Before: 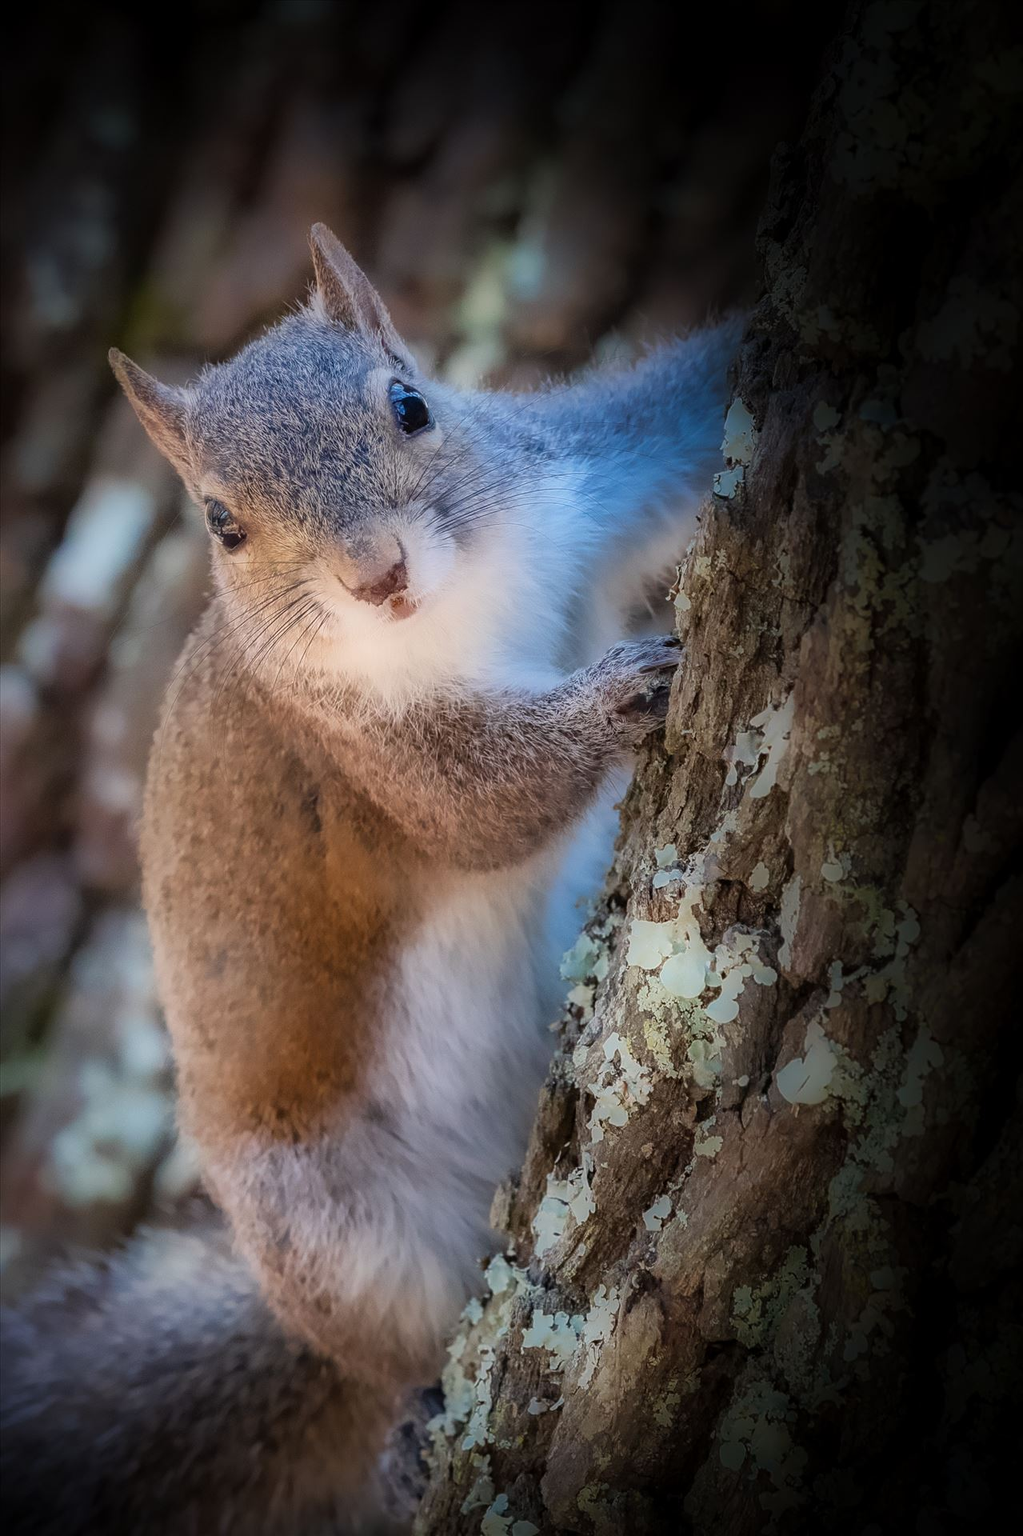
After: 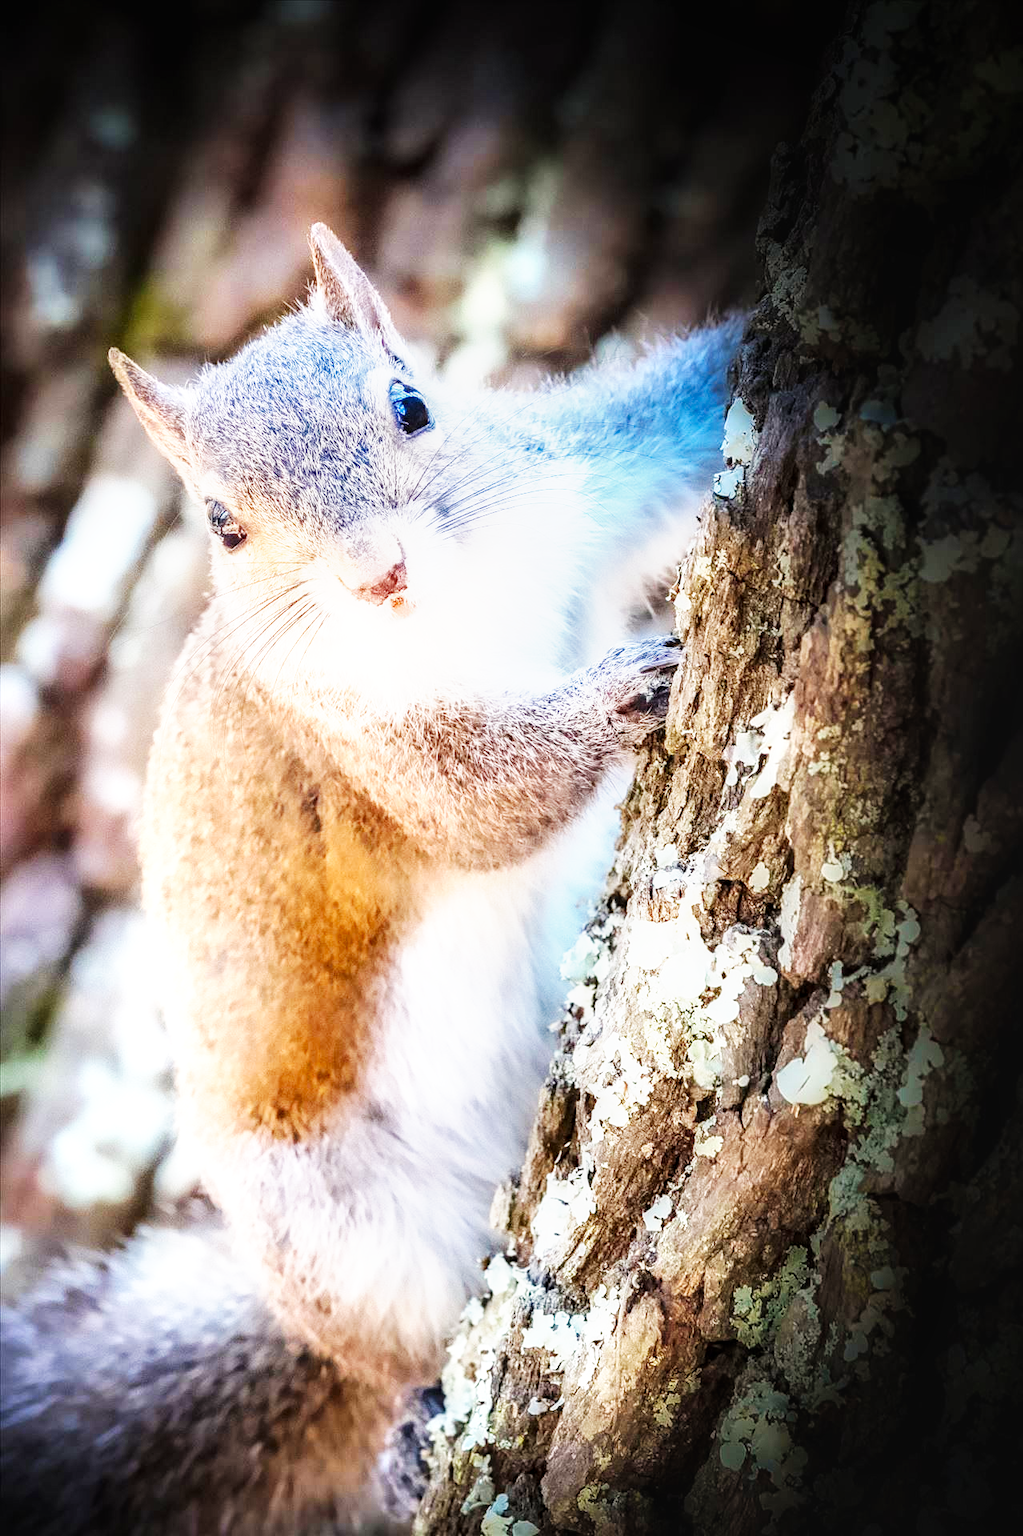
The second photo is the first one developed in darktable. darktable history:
base curve: curves: ch0 [(0, 0) (0.007, 0.004) (0.027, 0.03) (0.046, 0.07) (0.207, 0.54) (0.442, 0.872) (0.673, 0.972) (1, 1)], preserve colors none
exposure: black level correction 0, exposure 1.2 EV, compensate highlight preservation false
local contrast: detail 130%
